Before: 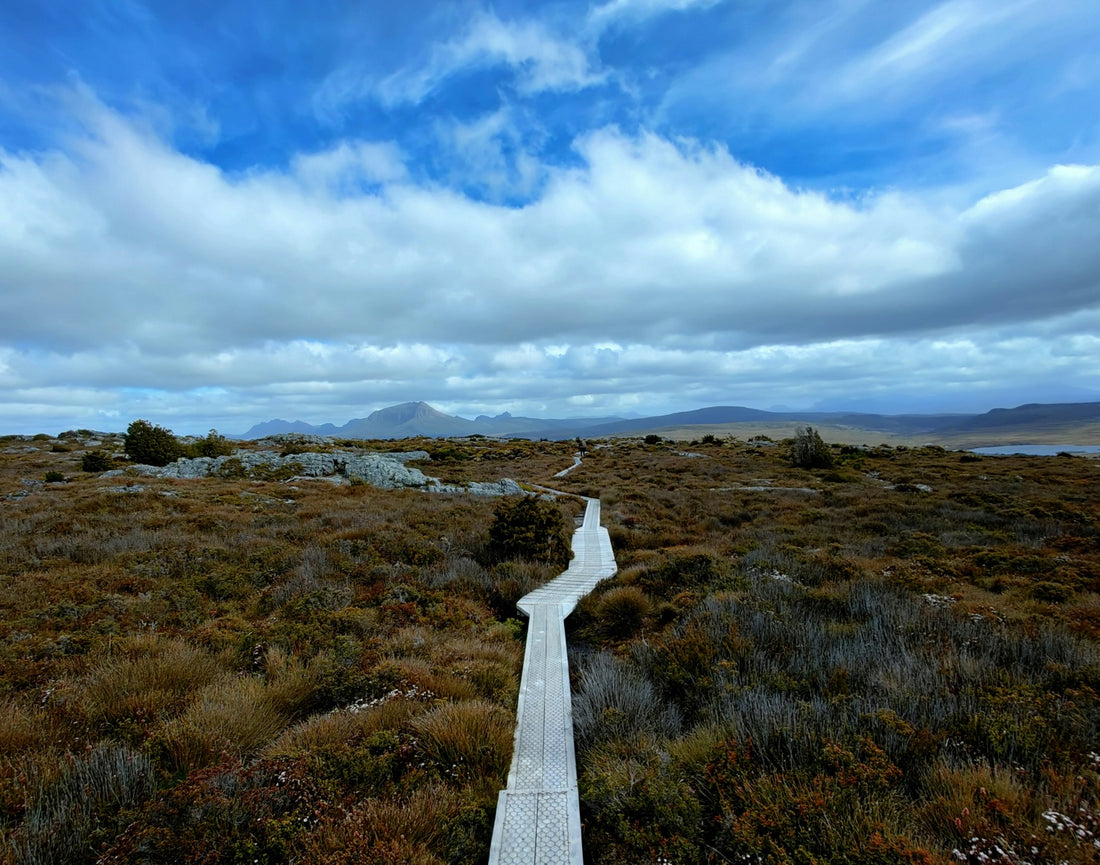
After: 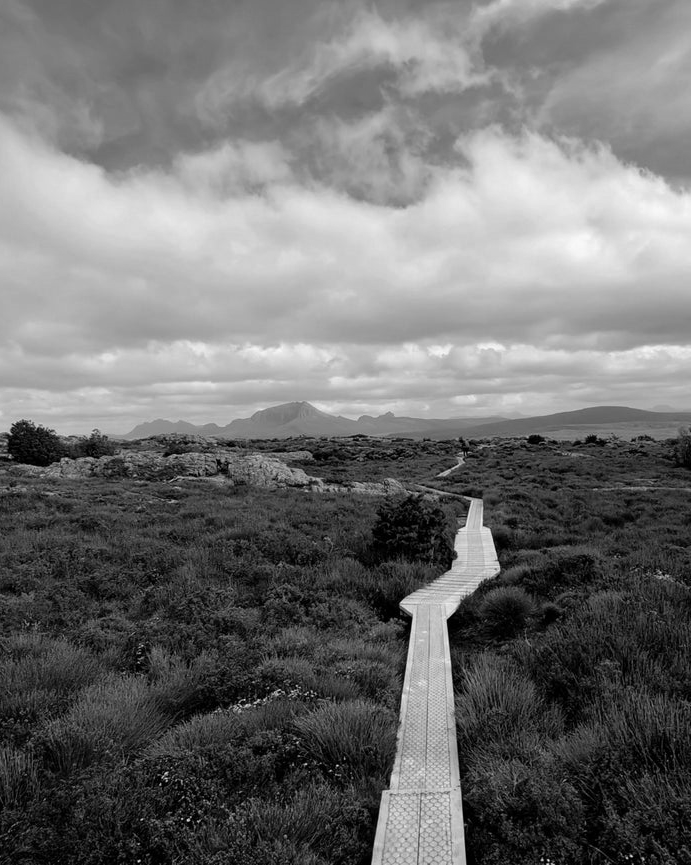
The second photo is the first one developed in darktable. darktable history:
crop: left 10.644%, right 26.528%
monochrome: on, module defaults
